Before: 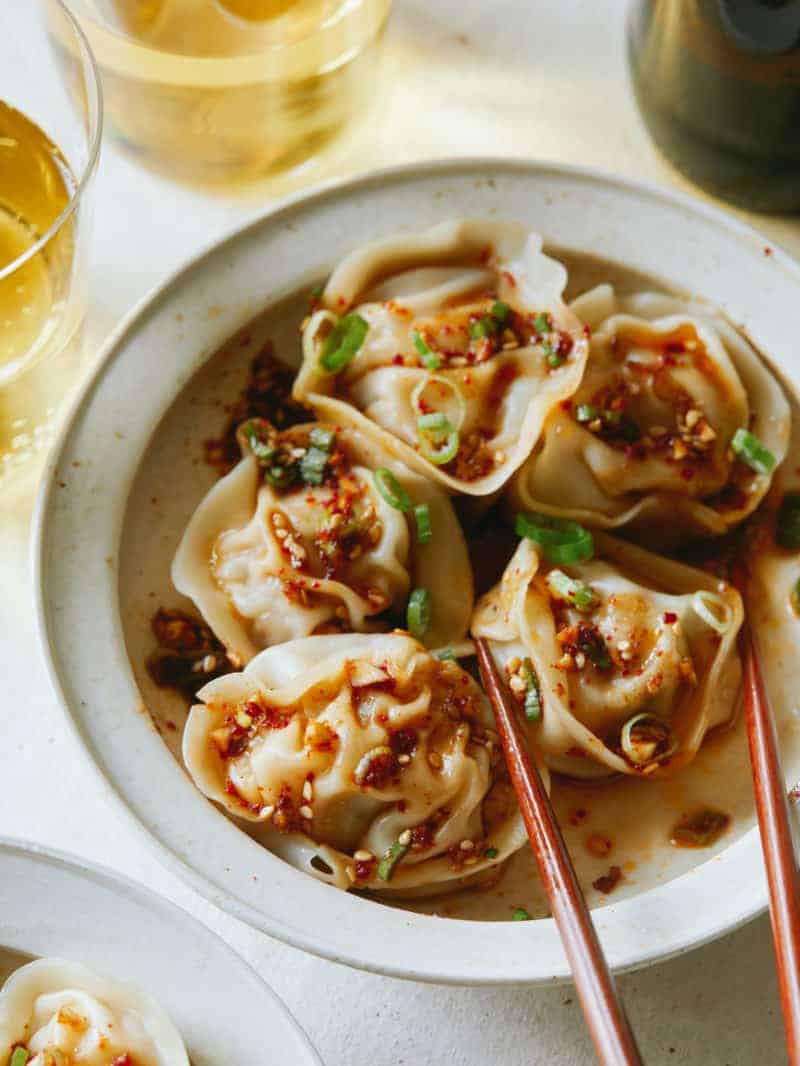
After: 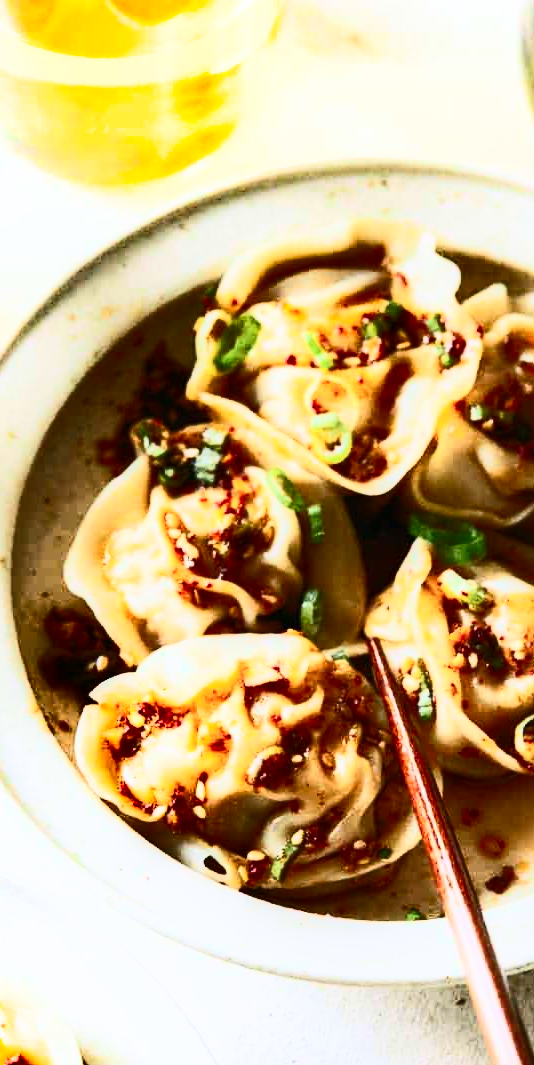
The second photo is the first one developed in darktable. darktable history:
crop and rotate: left 13.609%, right 19.626%
contrast brightness saturation: contrast 0.619, brightness 0.358, saturation 0.146
tone equalizer: -8 EV -0.771 EV, -7 EV -0.665 EV, -6 EV -0.619 EV, -5 EV -0.374 EV, -3 EV 0.395 EV, -2 EV 0.6 EV, -1 EV 0.675 EV, +0 EV 0.735 EV, edges refinement/feathering 500, mask exposure compensation -1.57 EV, preserve details guided filter
shadows and highlights: low approximation 0.01, soften with gaussian
local contrast: highlights 62%, shadows 109%, detail 107%, midtone range 0.523
